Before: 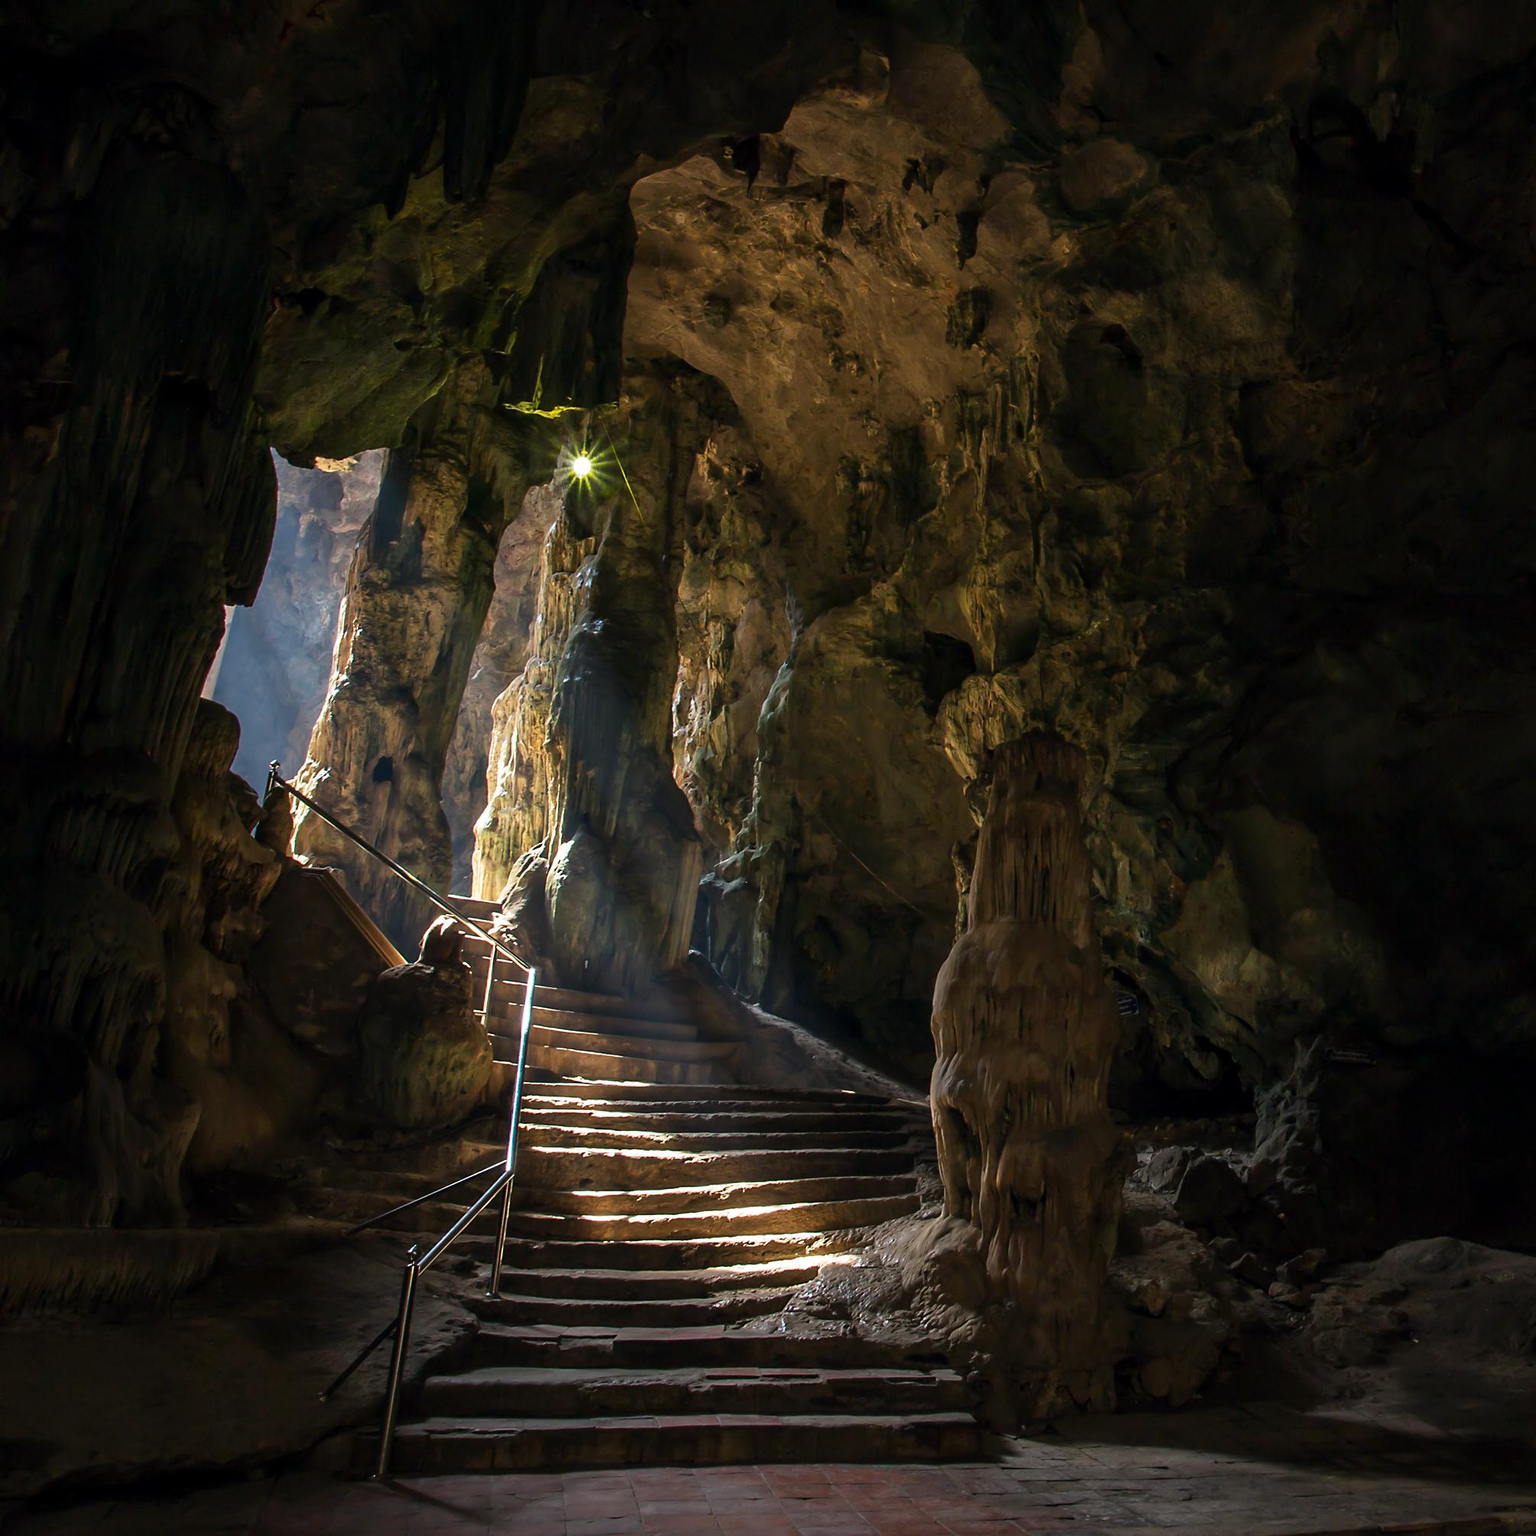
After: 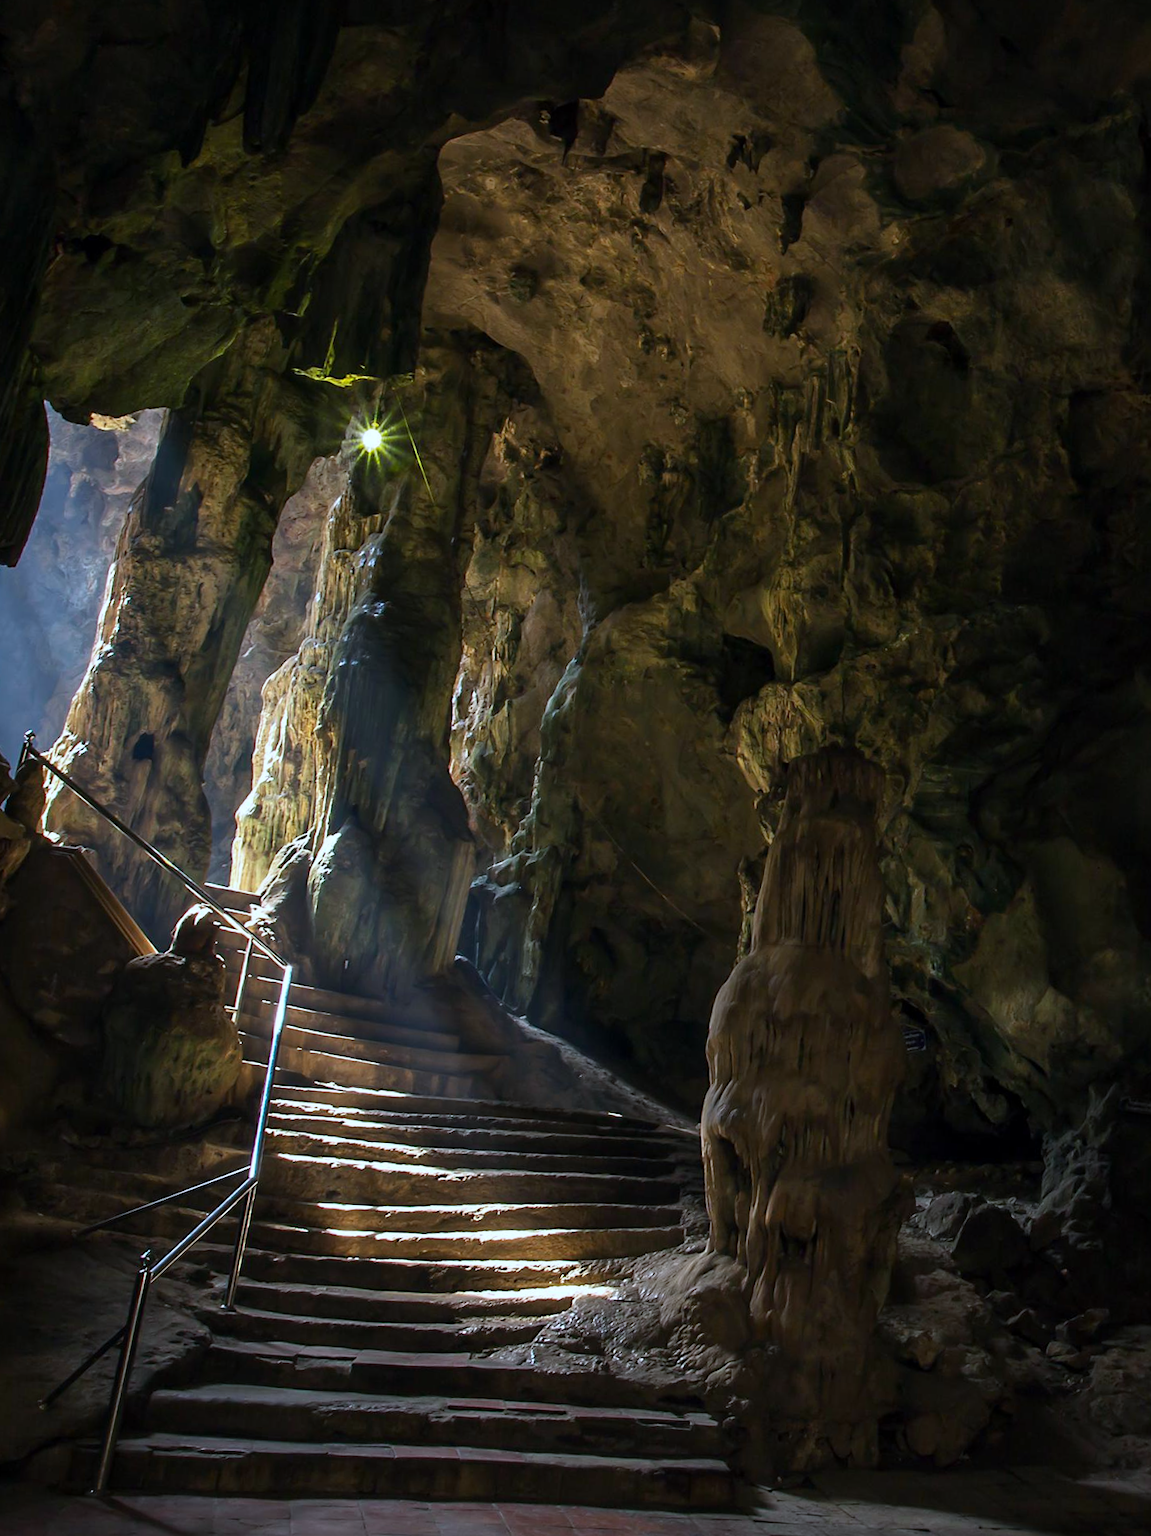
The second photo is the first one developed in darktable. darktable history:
white balance: red 0.924, blue 1.095
crop and rotate: angle -3.27°, left 14.277%, top 0.028%, right 10.766%, bottom 0.028%
